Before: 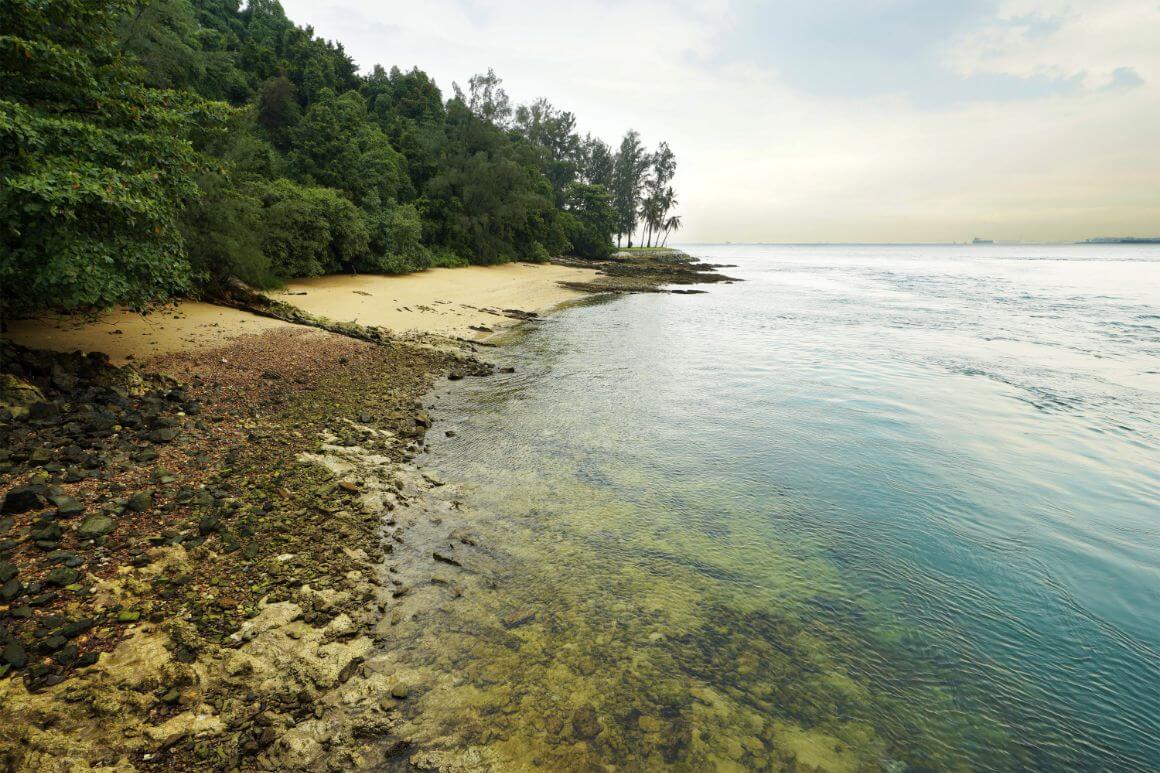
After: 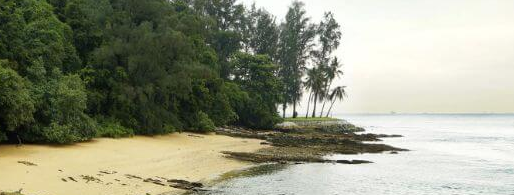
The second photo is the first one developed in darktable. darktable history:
crop: left 28.946%, top 16.818%, right 26.68%, bottom 57.941%
